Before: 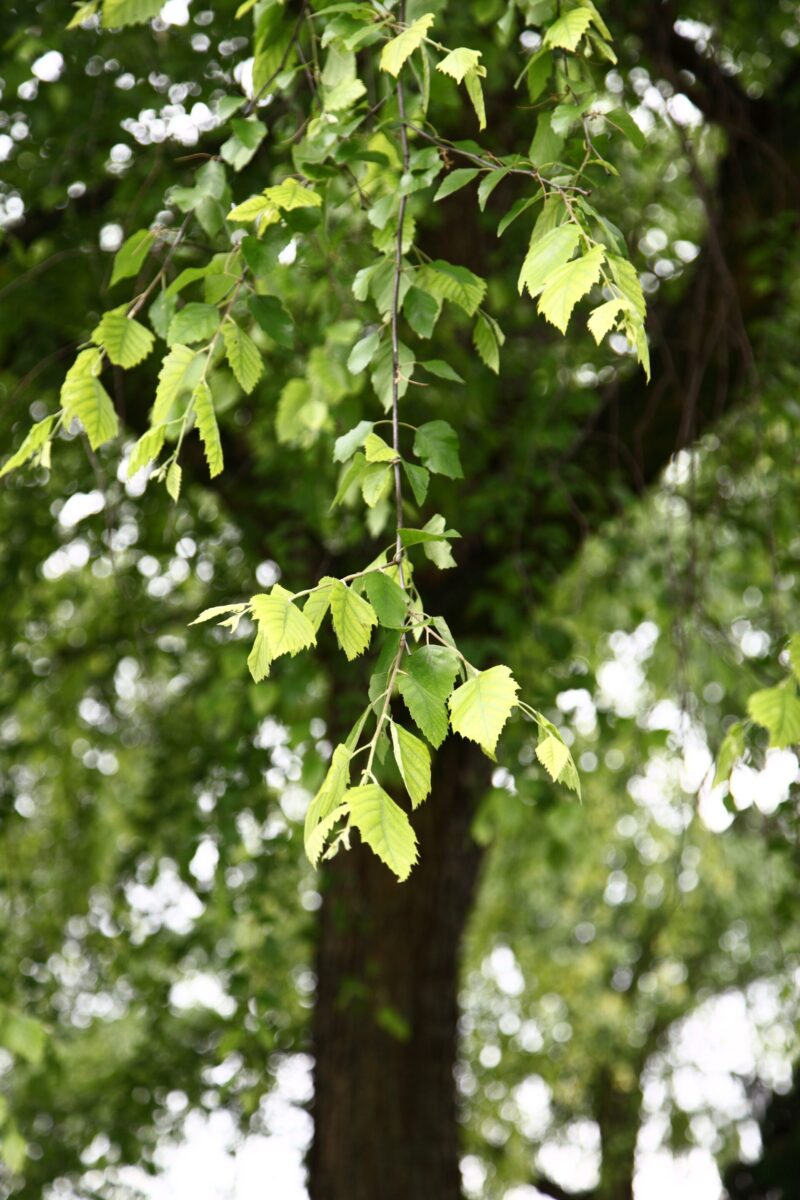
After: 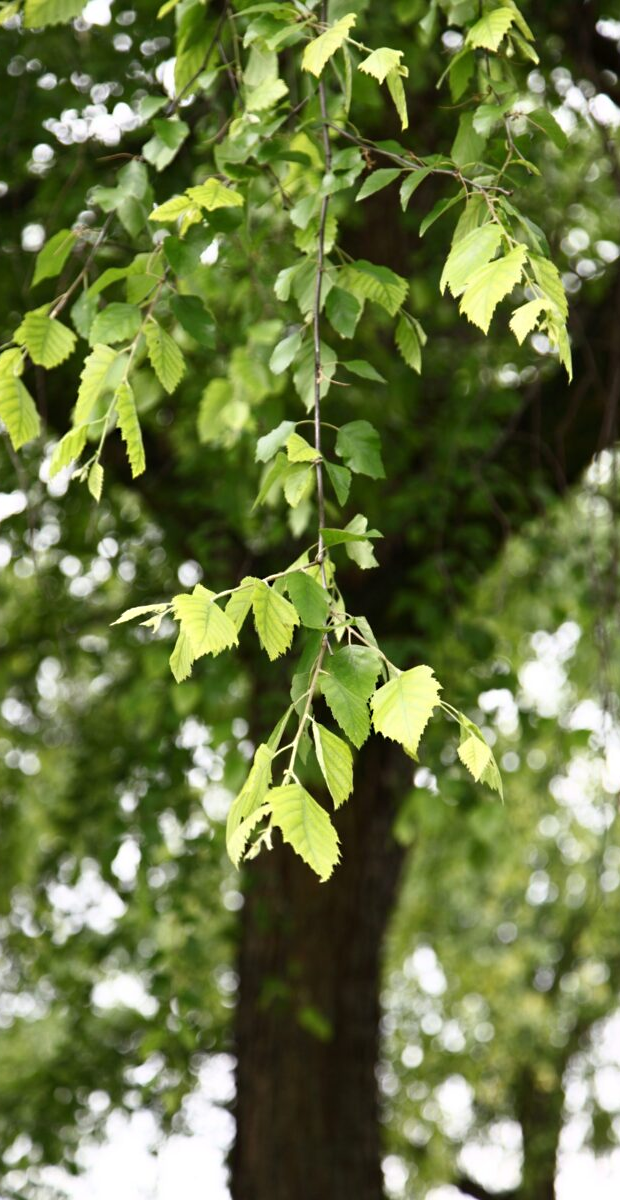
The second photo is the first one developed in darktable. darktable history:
sharpen: radius 5.35, amount 0.316, threshold 26.114
crop: left 9.87%, right 12.579%
